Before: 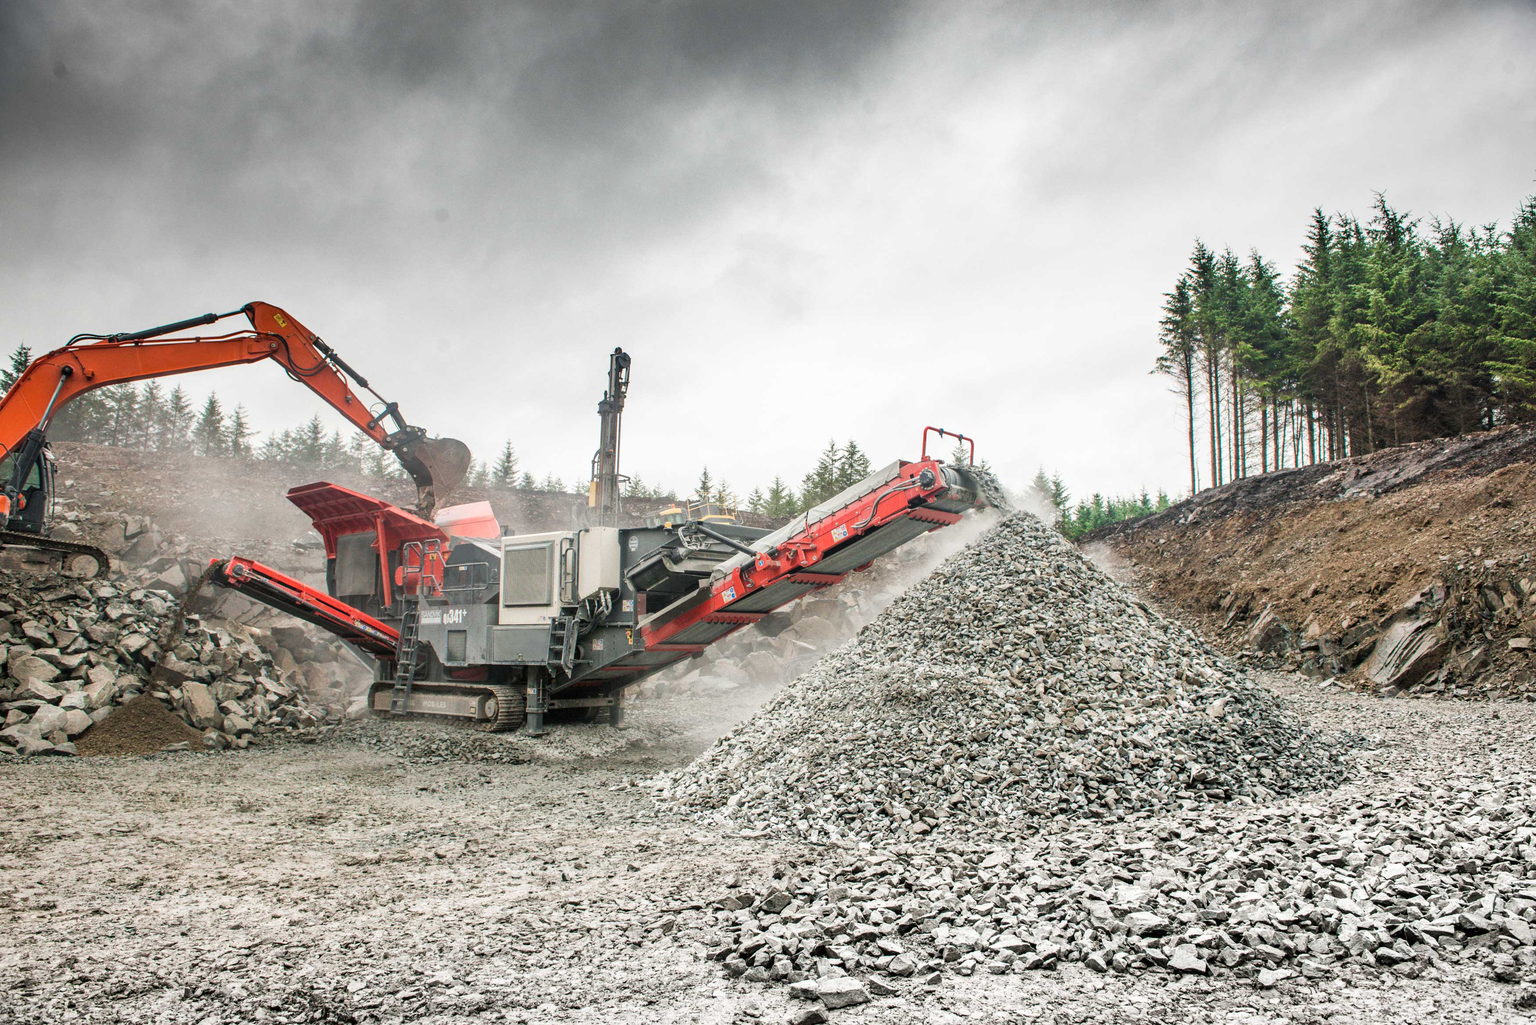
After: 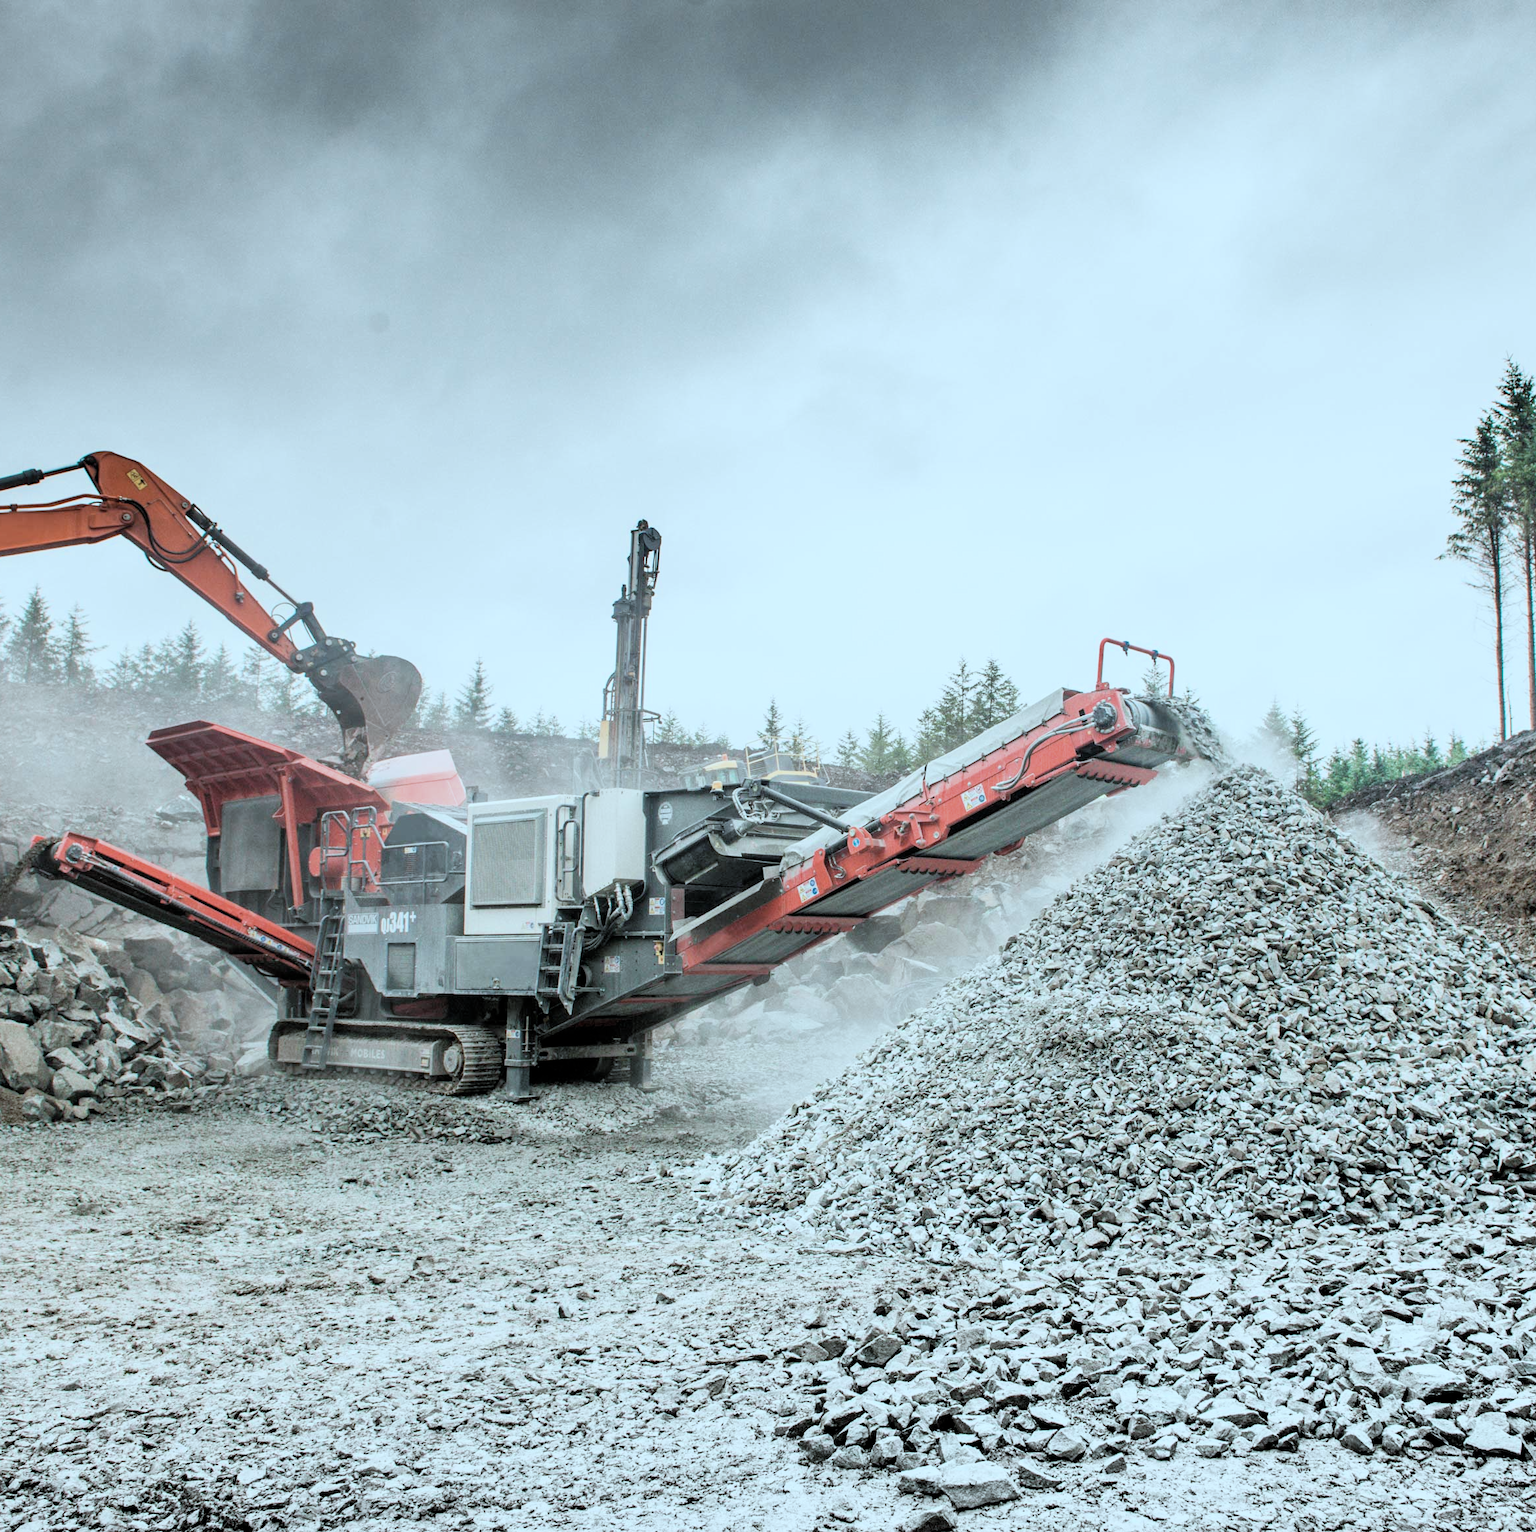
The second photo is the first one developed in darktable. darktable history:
crop and rotate: left 12.286%, right 20.835%
color correction: highlights a* -12.43, highlights b* -17.73, saturation 0.71
tone equalizer: -8 EV -0.398 EV, -7 EV -0.409 EV, -6 EV -0.343 EV, -5 EV -0.209 EV, -3 EV 0.226 EV, -2 EV 0.32 EV, -1 EV 0.405 EV, +0 EV 0.434 EV
filmic rgb: middle gray luminance 18.39%, black relative exposure -11.23 EV, white relative exposure 3.71 EV, target black luminance 0%, hardness 5.85, latitude 56.97%, contrast 0.964, shadows ↔ highlights balance 49.52%, color science v6 (2022)
